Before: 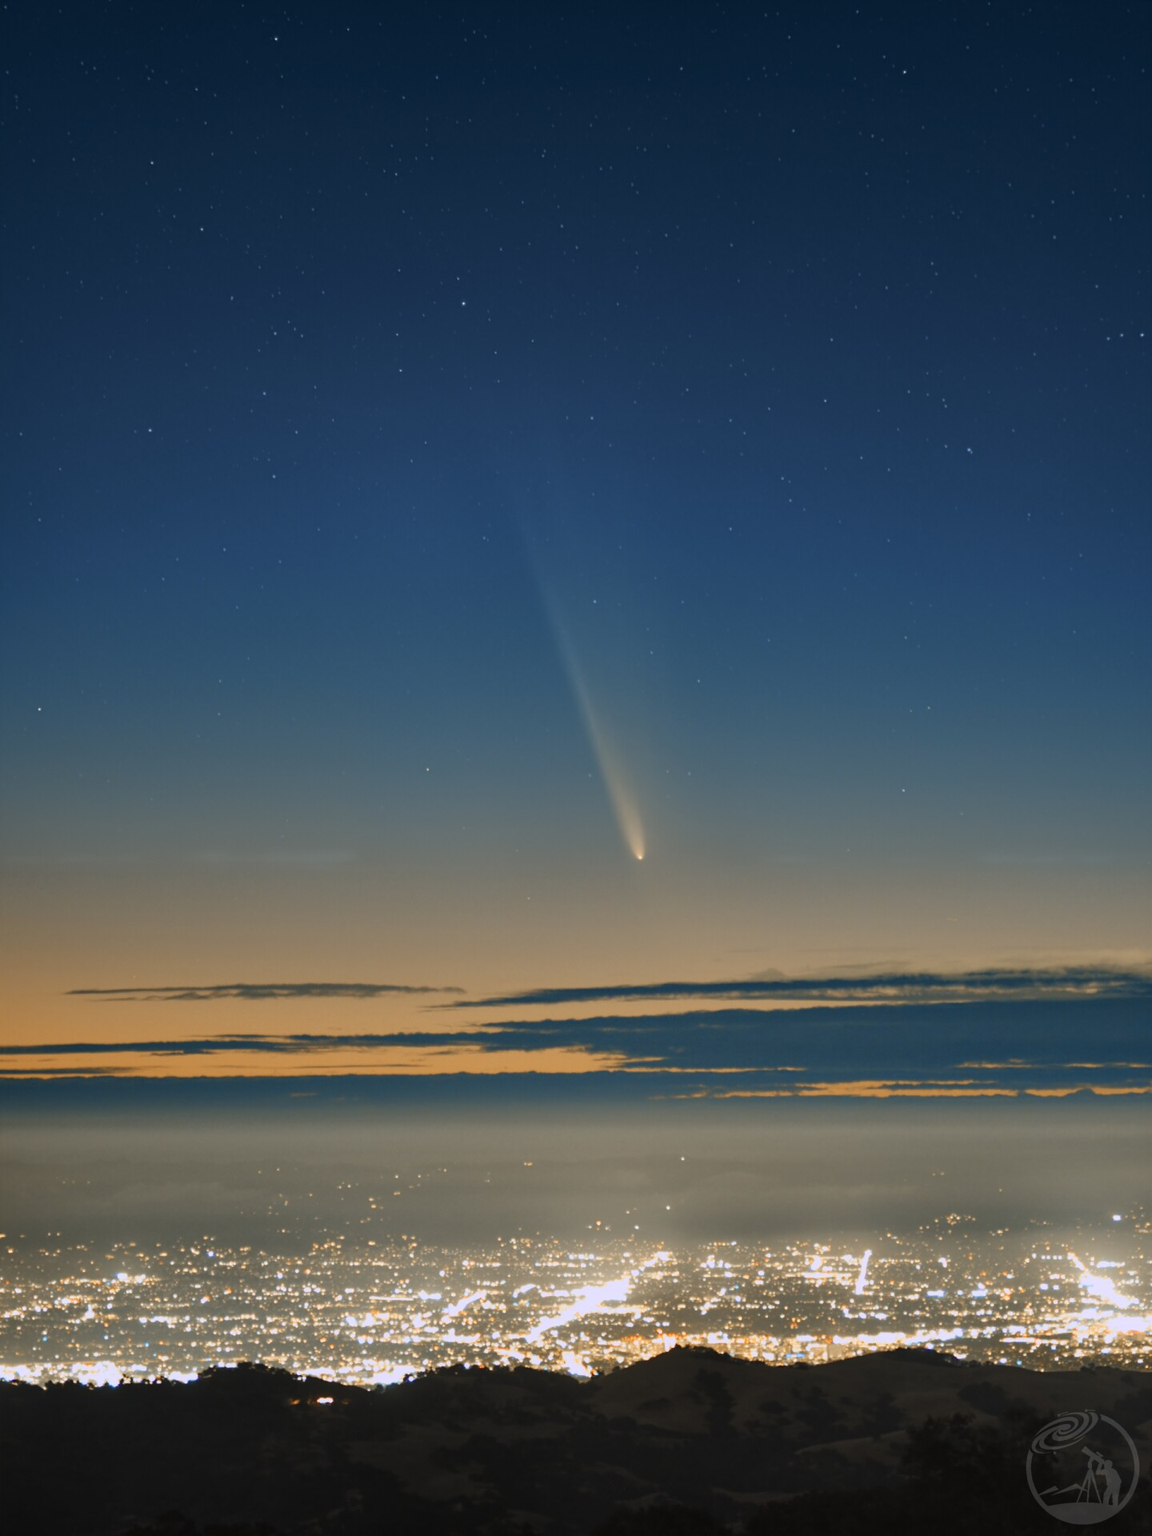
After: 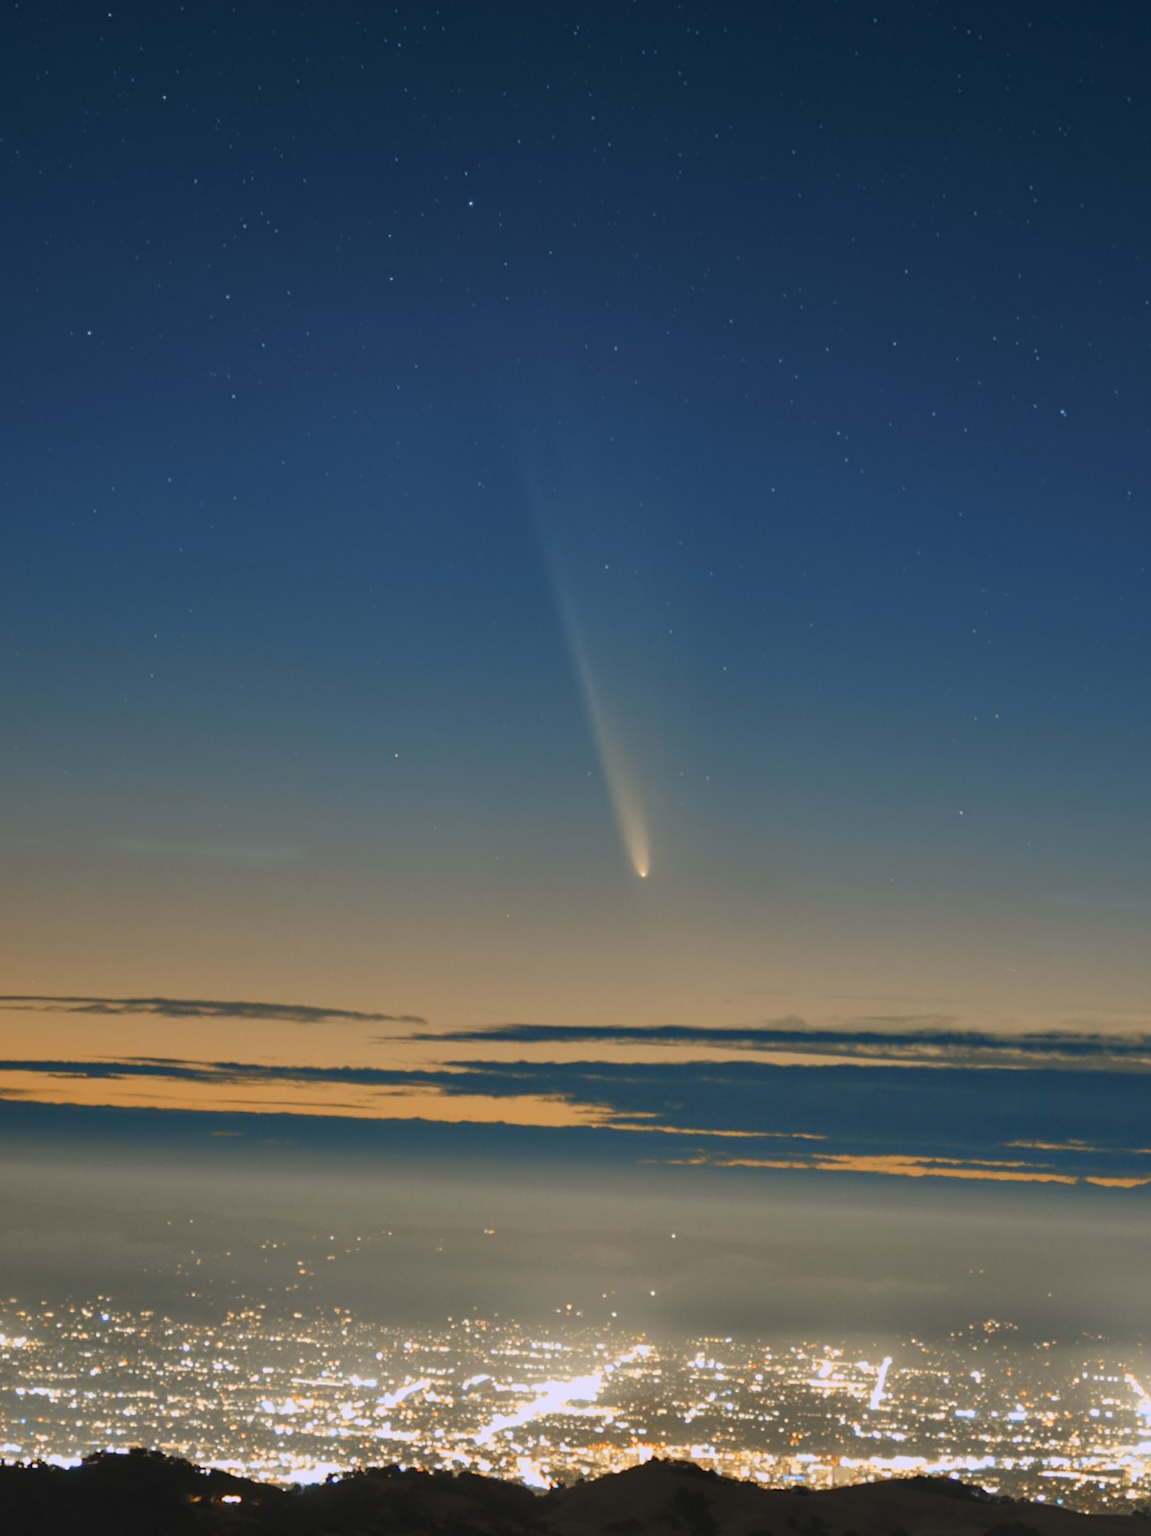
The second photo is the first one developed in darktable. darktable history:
white balance: red 1, blue 1
crop and rotate: angle -3.27°, left 5.211%, top 5.211%, right 4.607%, bottom 4.607%
